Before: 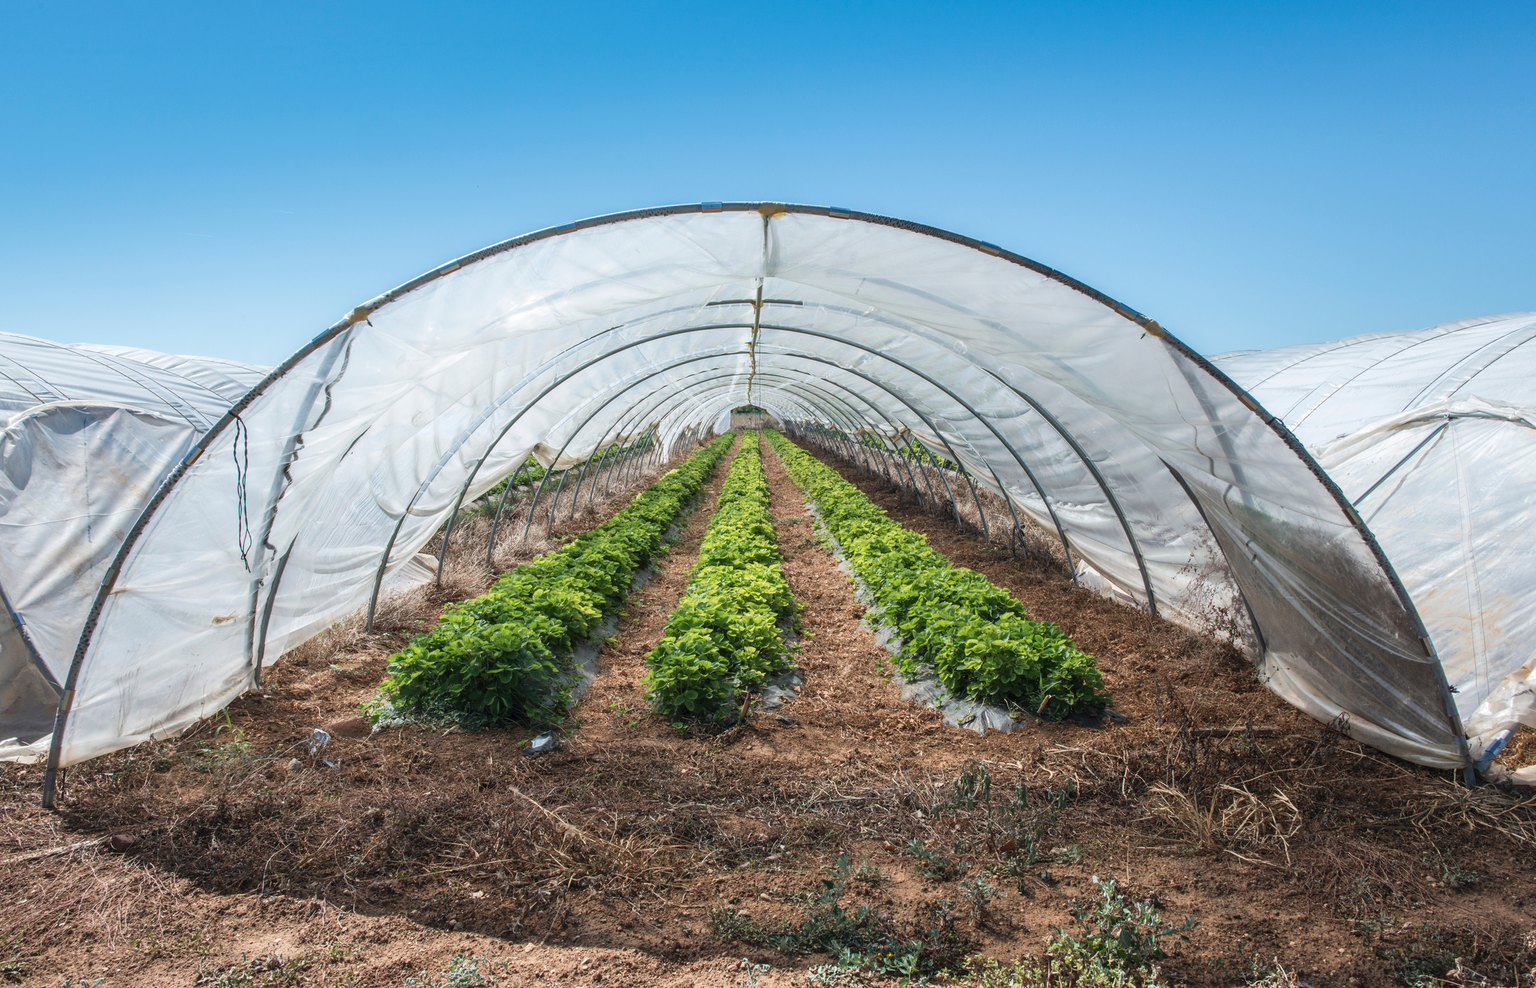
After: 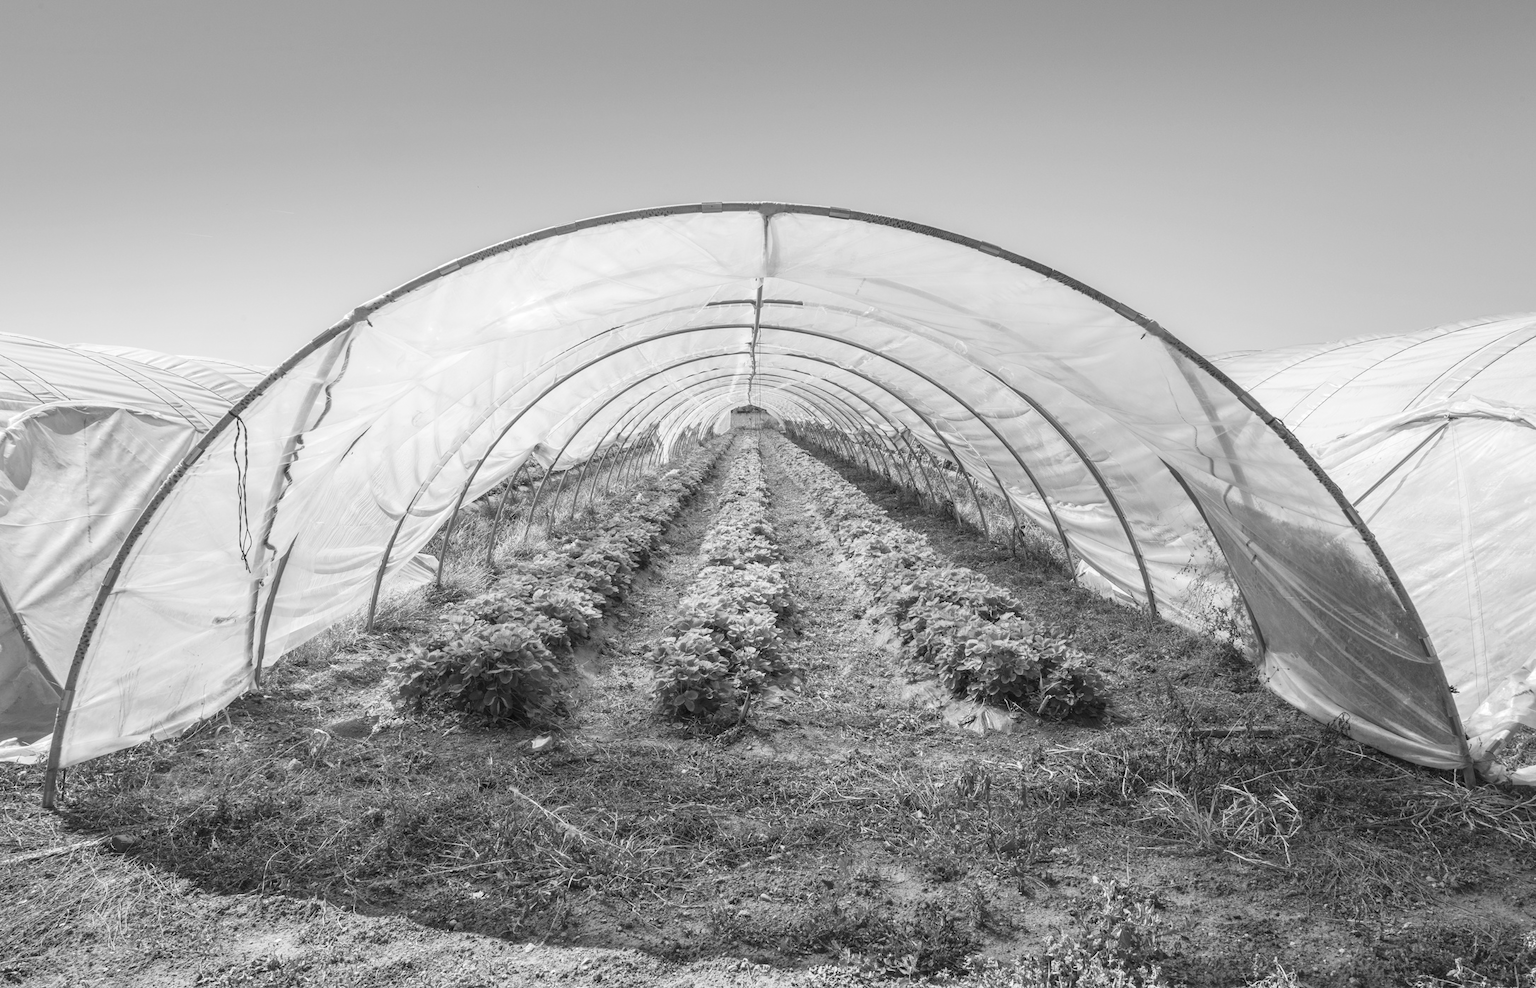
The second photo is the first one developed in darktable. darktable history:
contrast brightness saturation: contrast 0.07, brightness 0.18, saturation 0.4
monochrome: a 32, b 64, size 2.3, highlights 1
